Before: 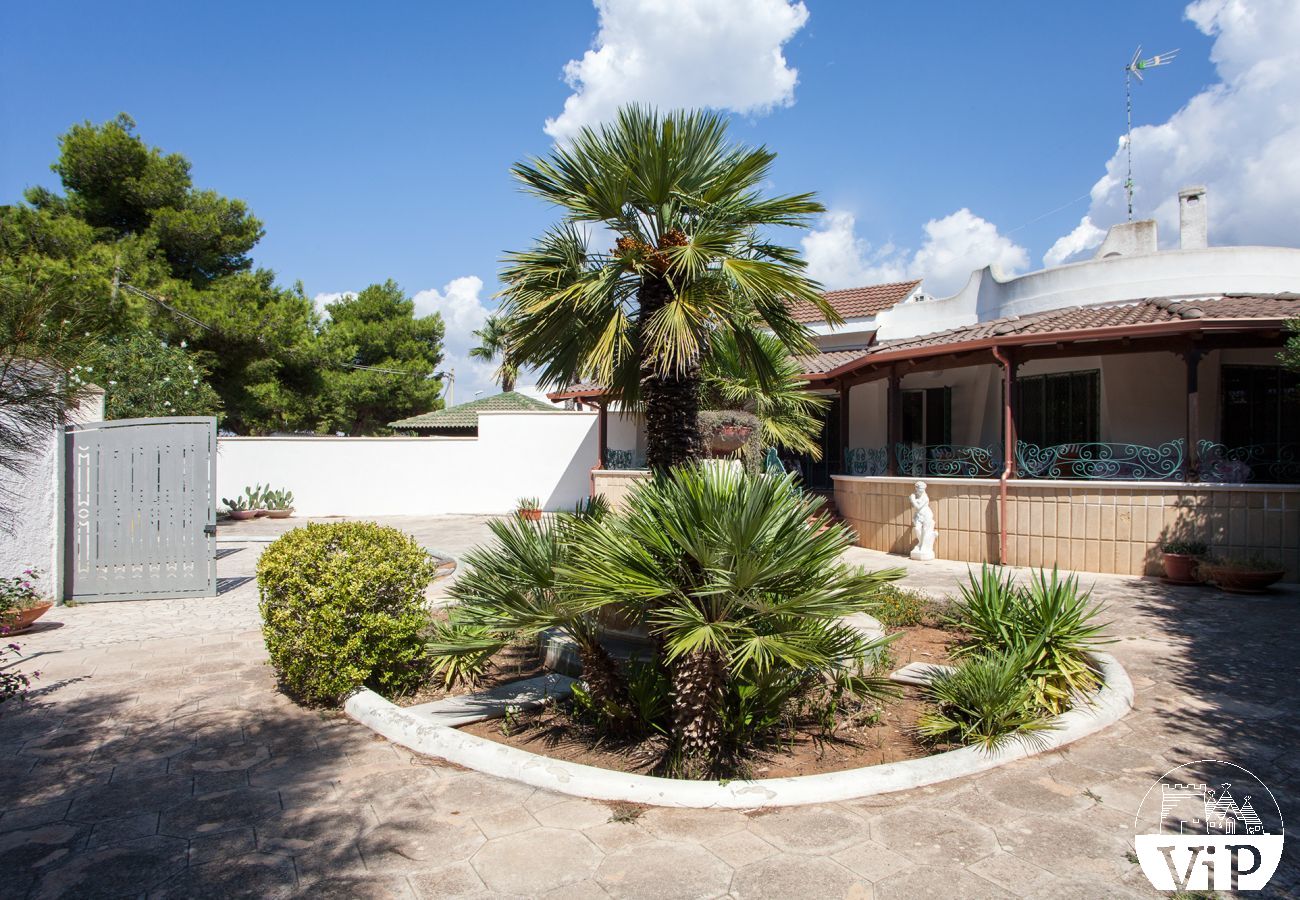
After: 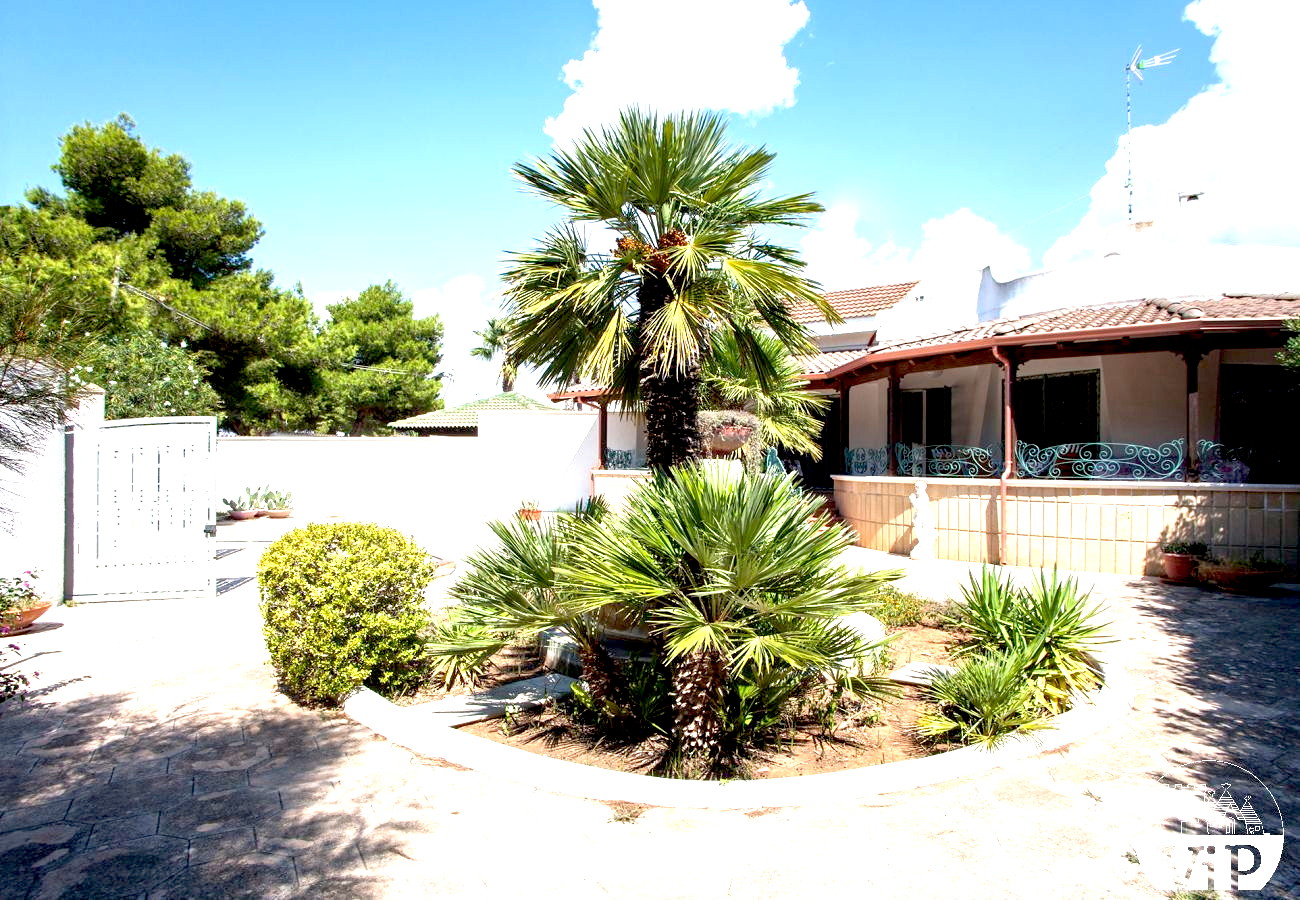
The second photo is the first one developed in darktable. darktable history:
tone equalizer: -7 EV 0.2 EV, -6 EV 0.093 EV, -5 EV 0.113 EV, -4 EV 0.059 EV, -2 EV -0.026 EV, -1 EV -0.04 EV, +0 EV -0.064 EV, smoothing diameter 2.15%, edges refinement/feathering 22.01, mask exposure compensation -1.57 EV, filter diffusion 5
exposure: black level correction 0.009, exposure 1.43 EV, compensate exposure bias true, compensate highlight preservation false
